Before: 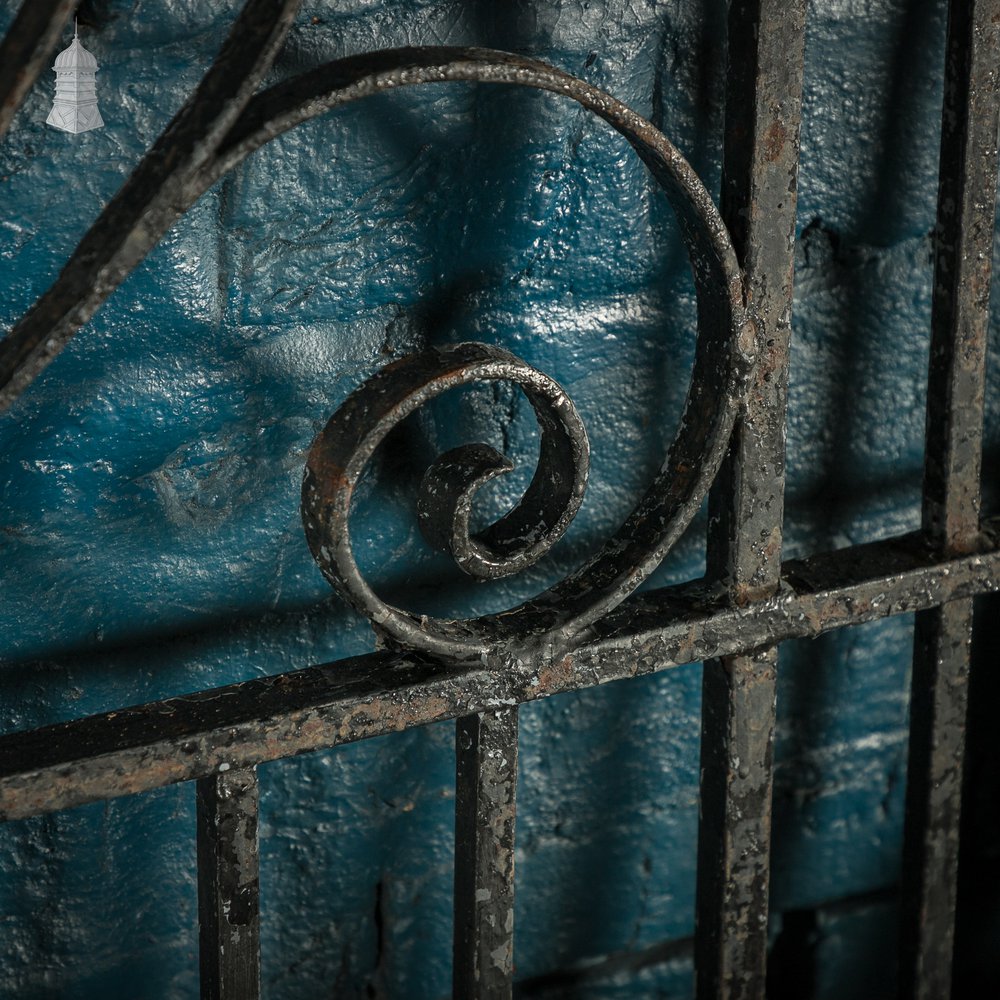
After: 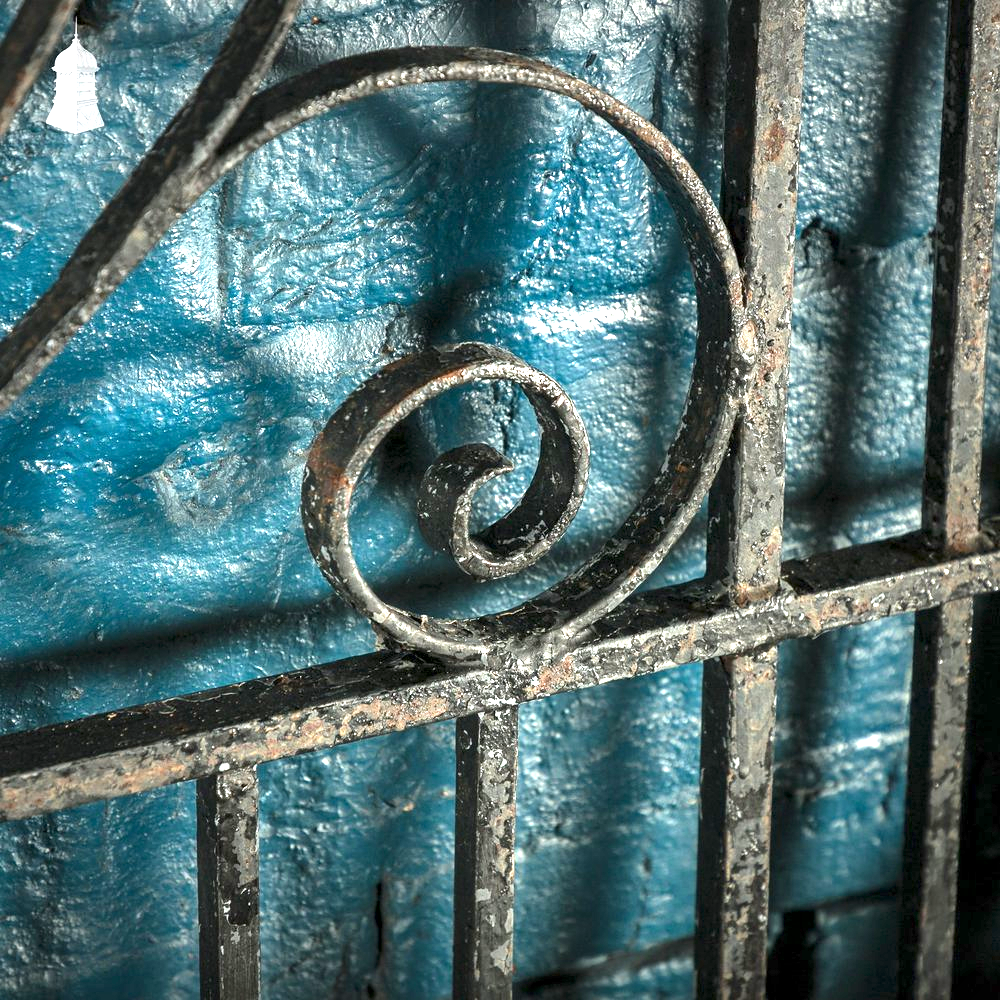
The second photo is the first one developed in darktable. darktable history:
local contrast: mode bilateral grid, contrast 26, coarseness 50, detail 123%, midtone range 0.2
exposure: exposure 2.027 EV, compensate highlight preservation false
